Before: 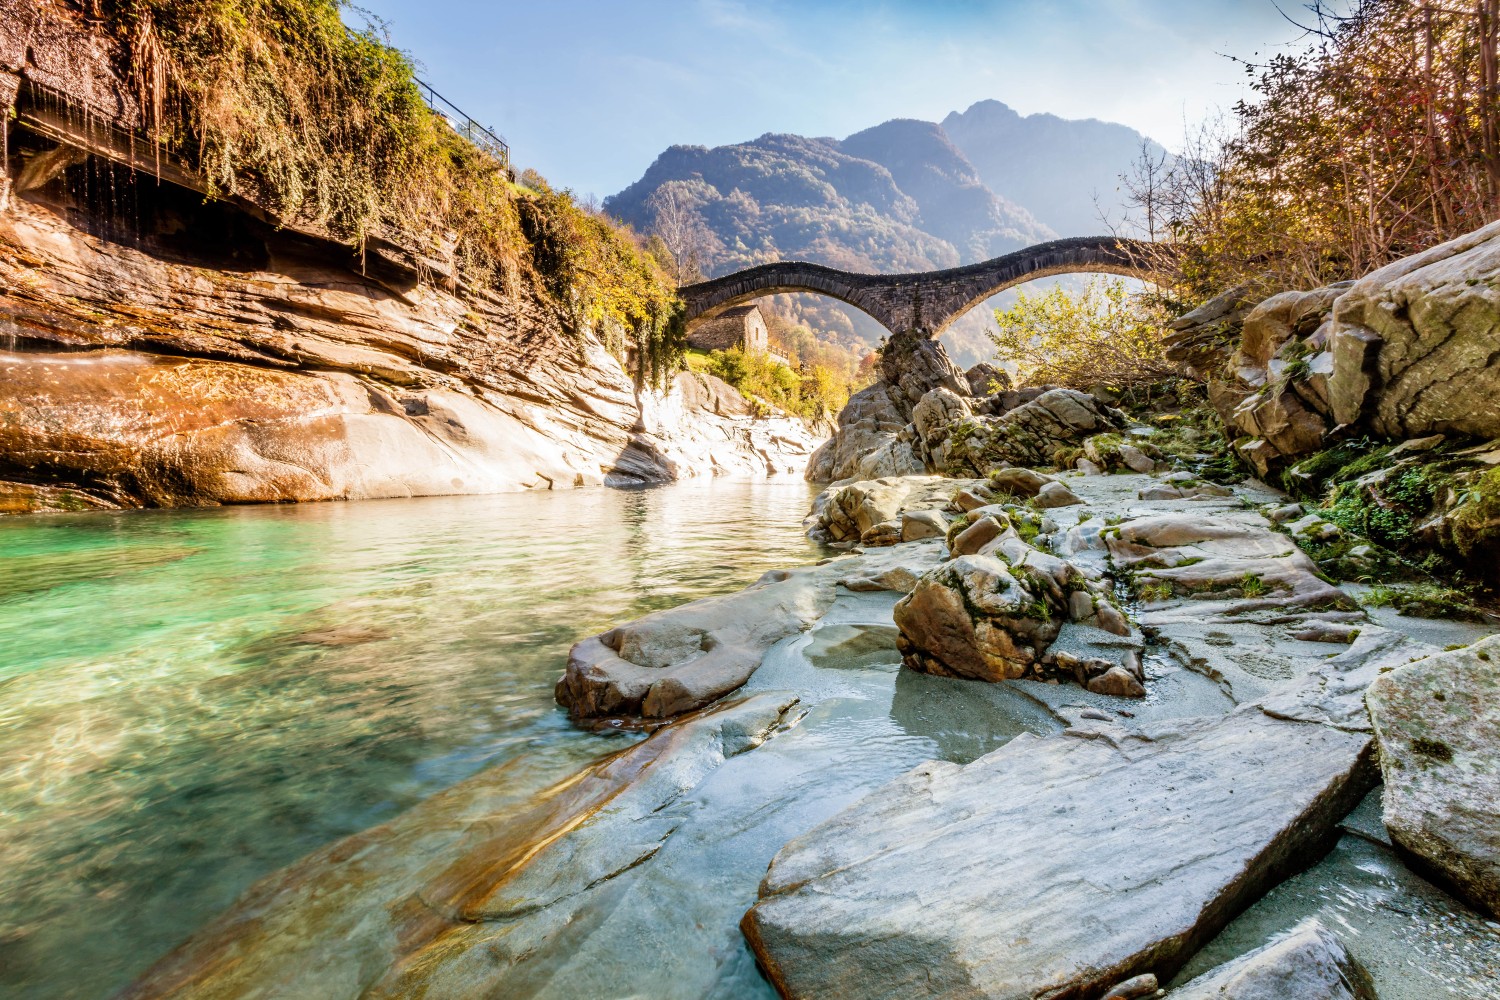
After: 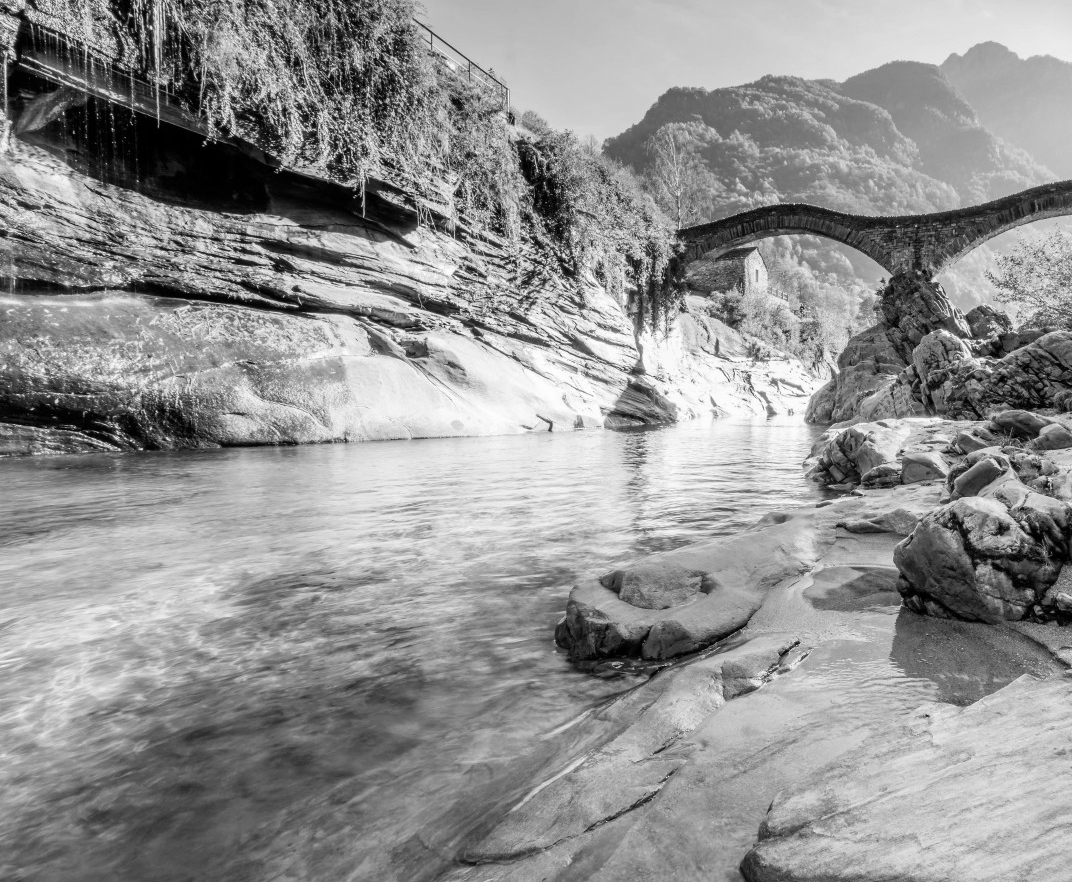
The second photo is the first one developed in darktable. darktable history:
crop: top 5.803%, right 27.864%, bottom 5.804%
monochrome: a 16.06, b 15.48, size 1
